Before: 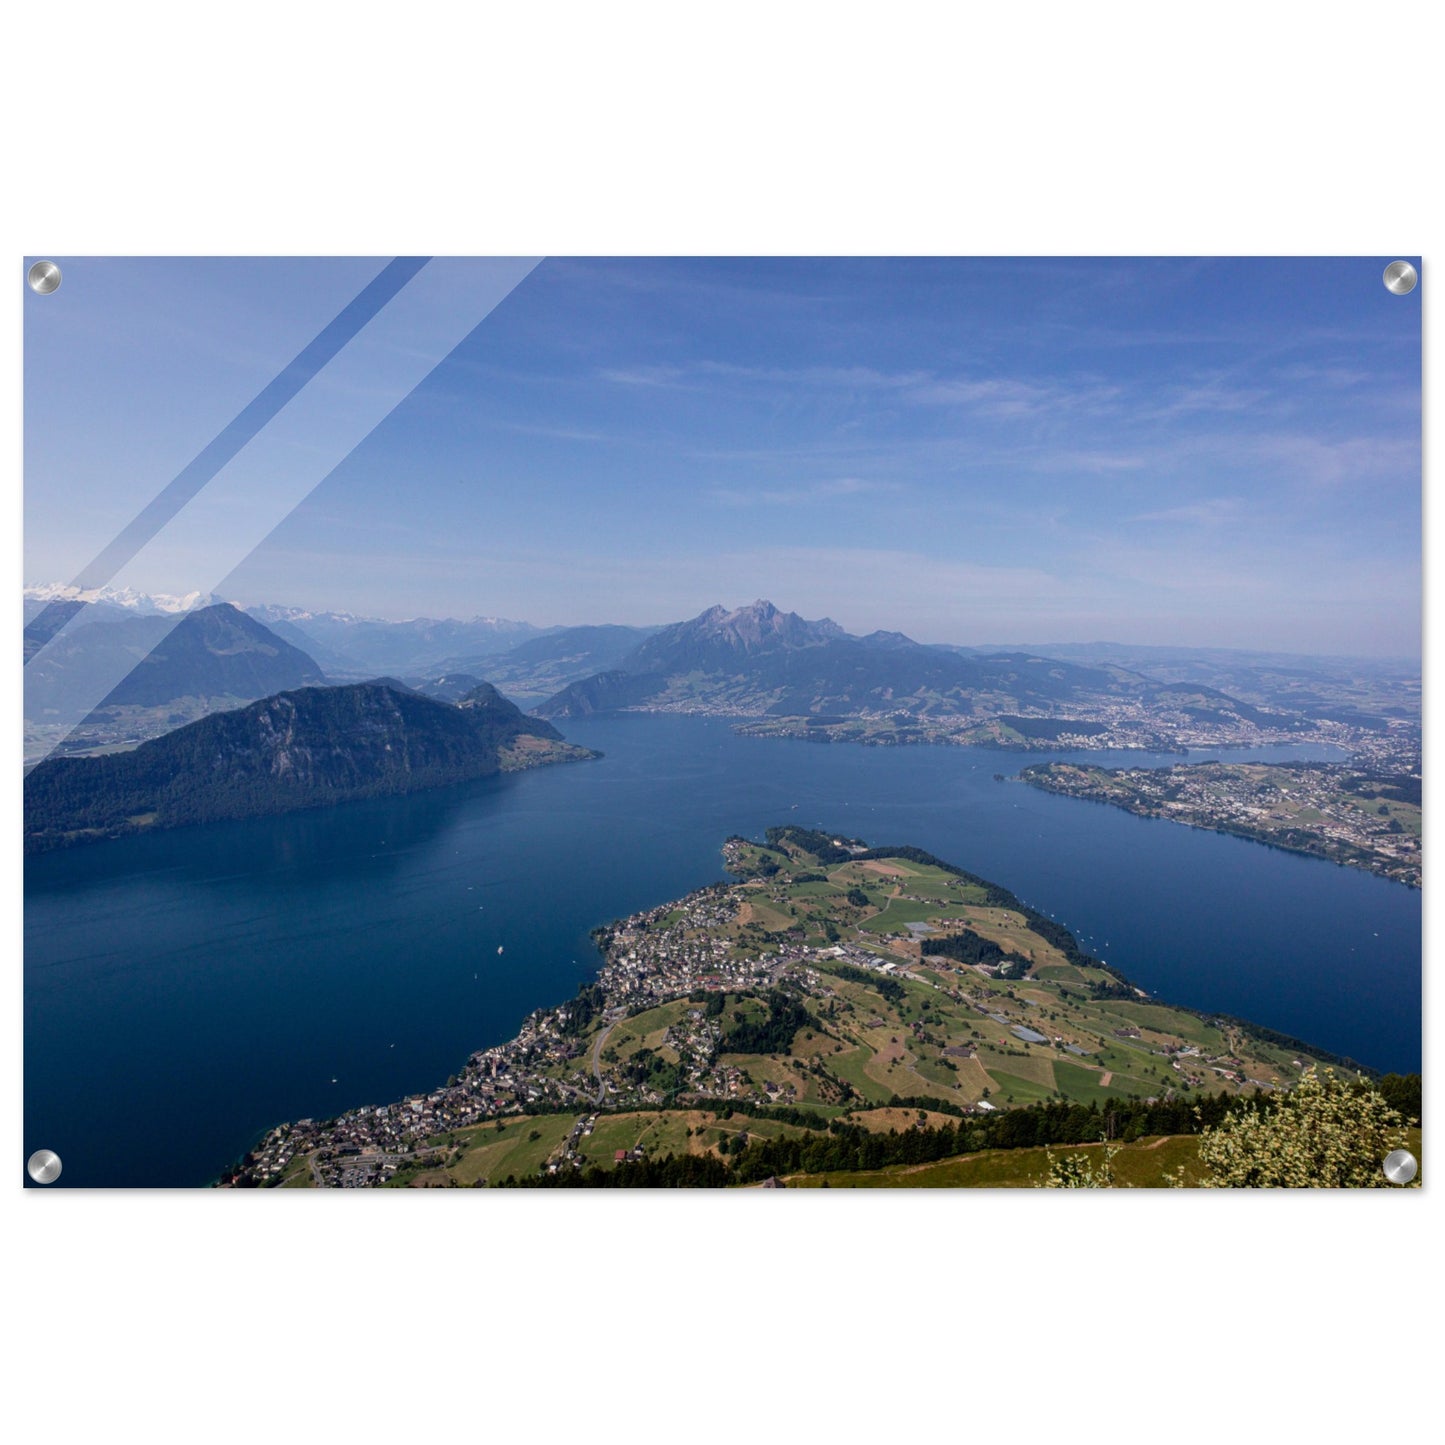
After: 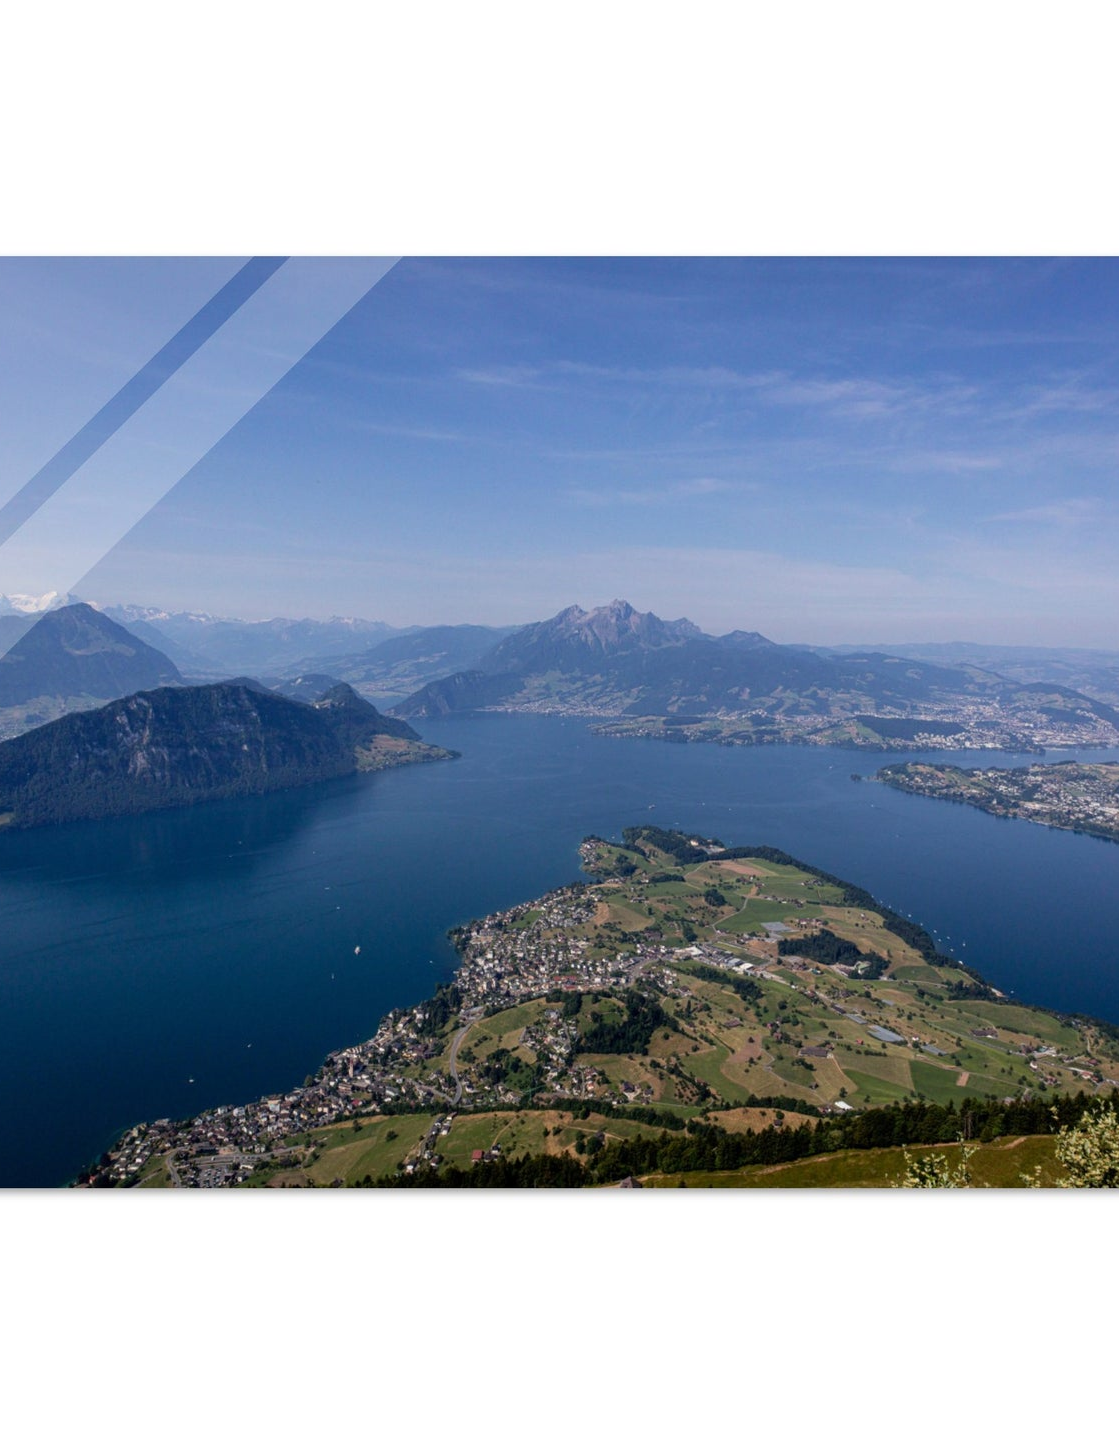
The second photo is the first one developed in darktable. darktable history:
crop: left 9.9%, right 12.602%
